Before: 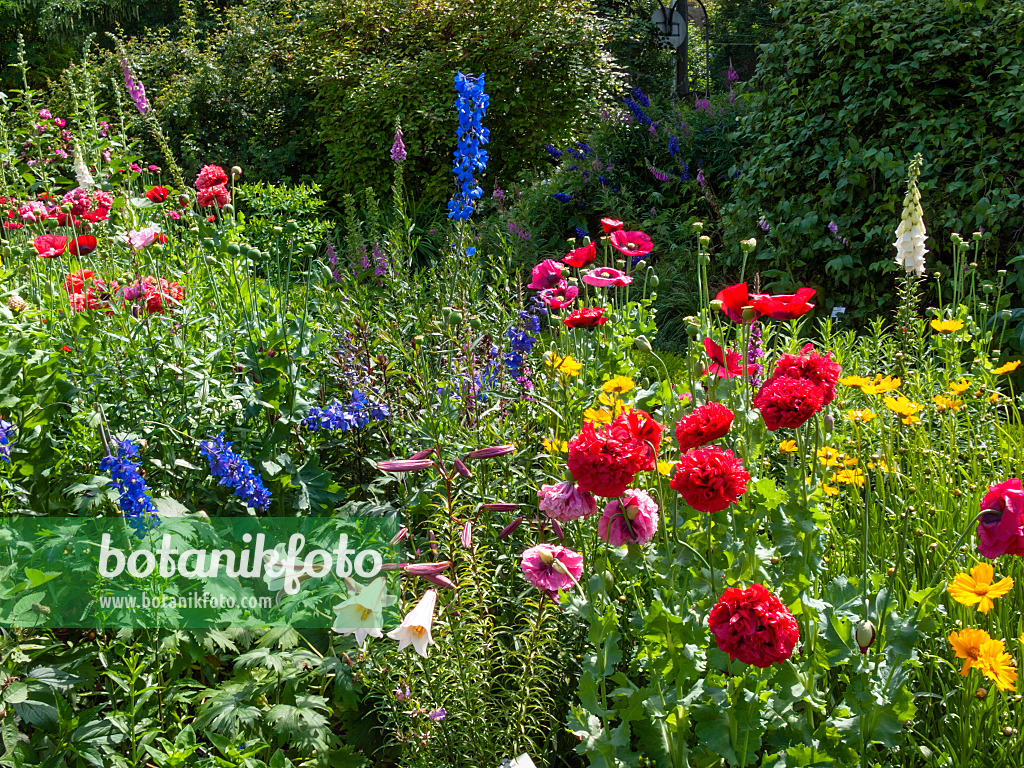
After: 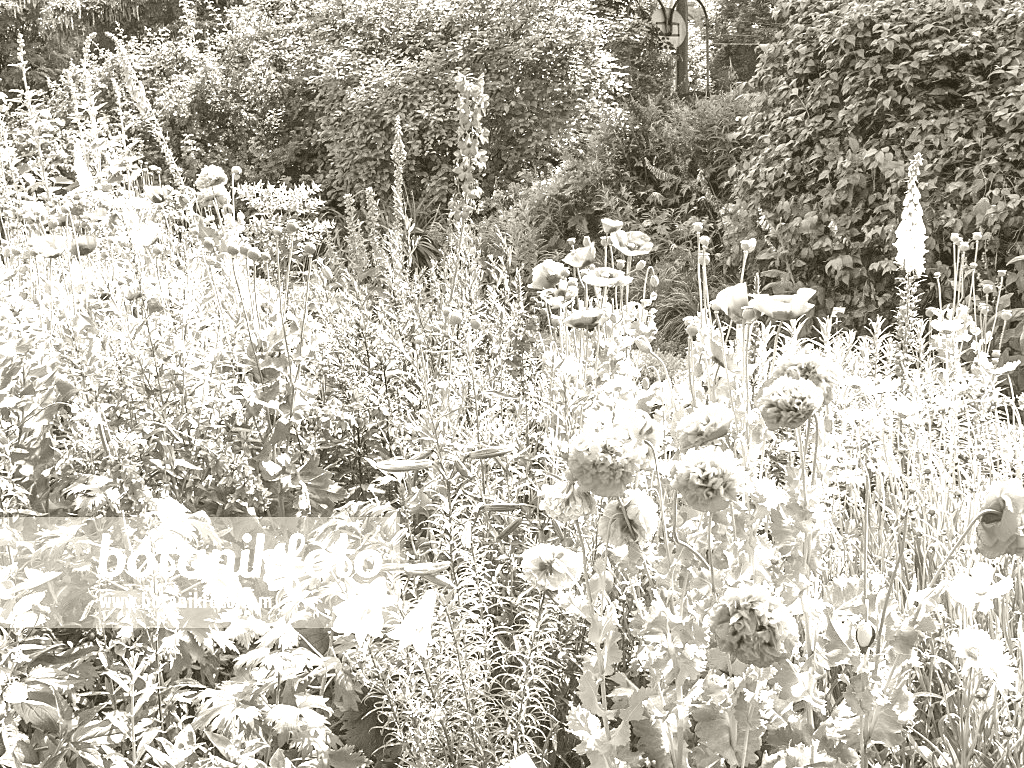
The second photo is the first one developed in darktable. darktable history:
colorize: hue 41.44°, saturation 22%, source mix 60%, lightness 10.61%
exposure: black level correction 0, exposure 4 EV, compensate exposure bias true, compensate highlight preservation false
